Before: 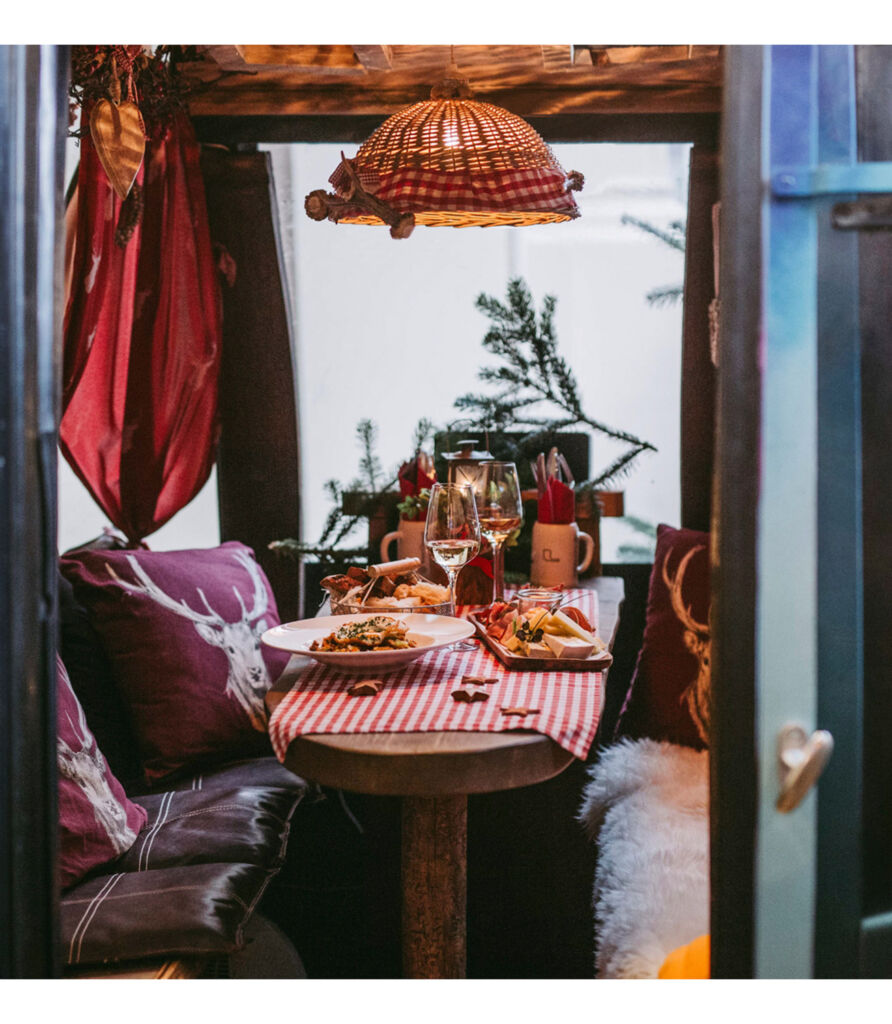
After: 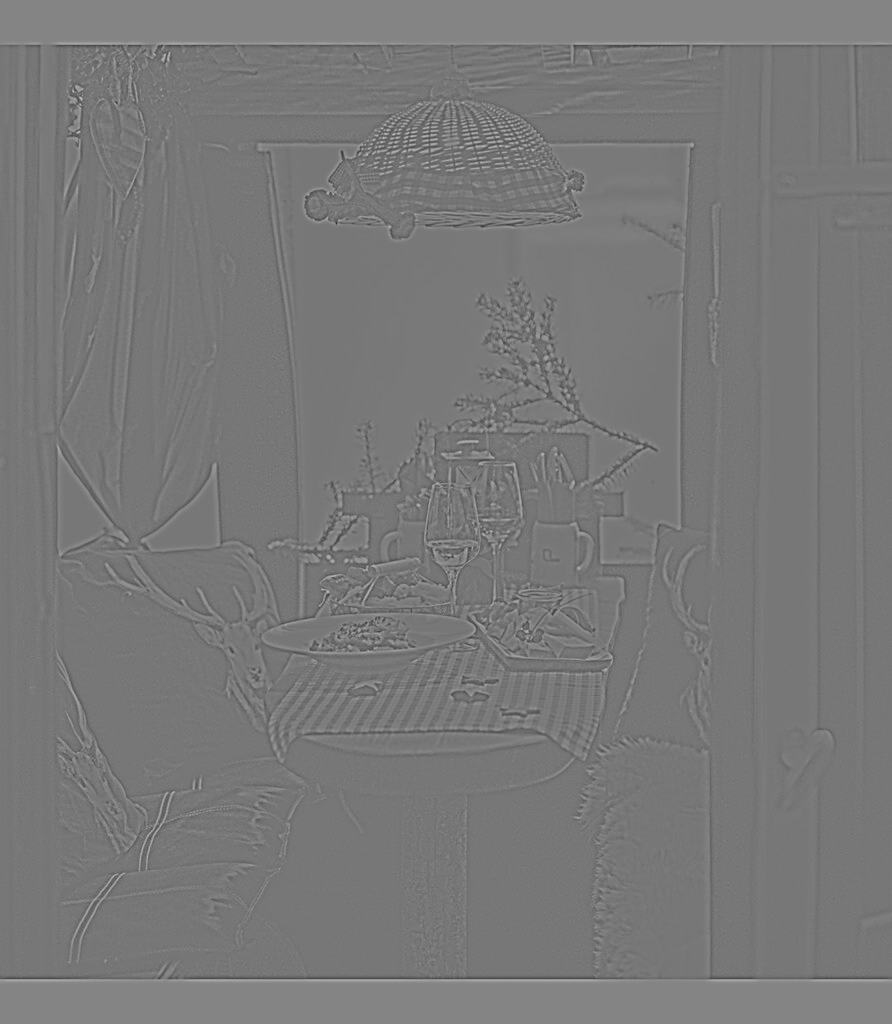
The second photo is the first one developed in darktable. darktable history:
sharpen: amount 0.478
highpass: sharpness 9.84%, contrast boost 9.94%
exposure: exposure 0.493 EV, compensate highlight preservation false
